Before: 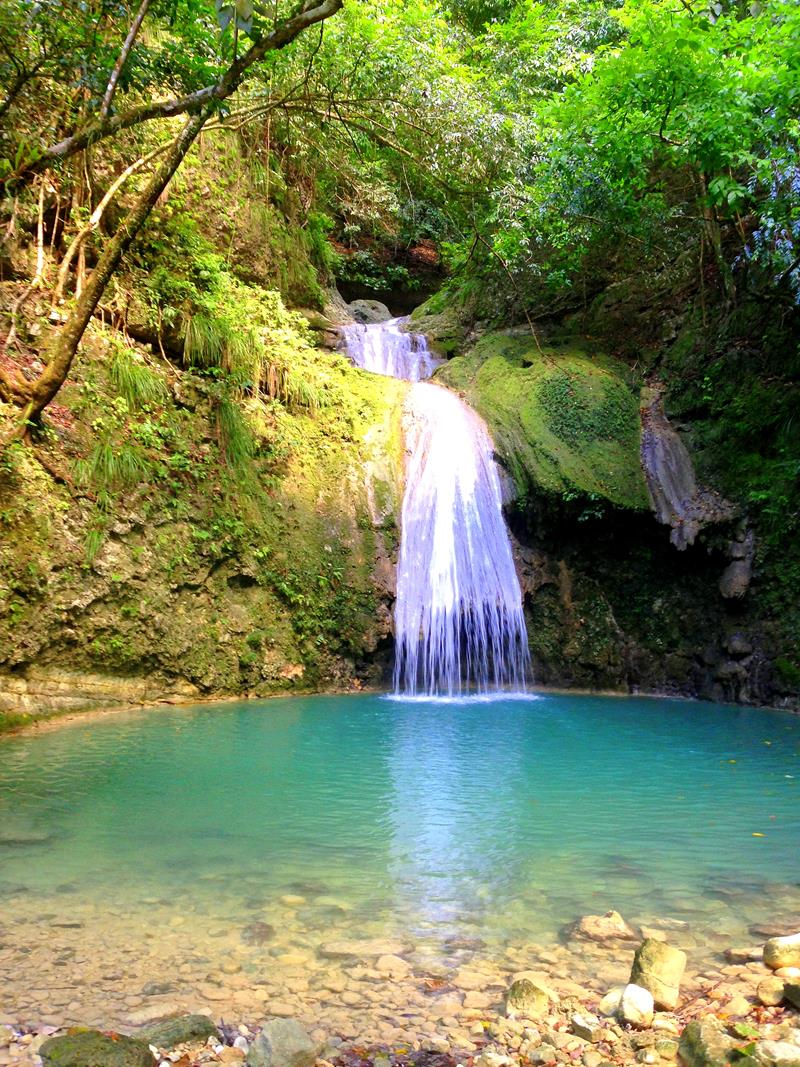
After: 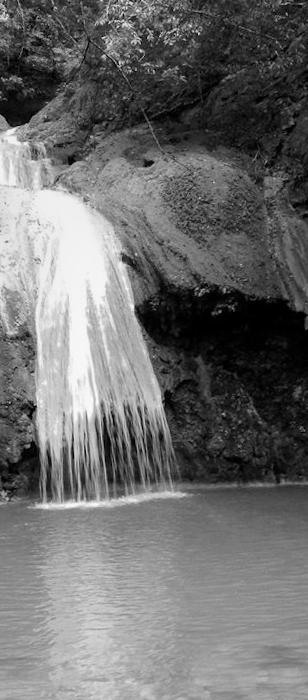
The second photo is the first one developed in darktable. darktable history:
crop: left 45.721%, top 13.393%, right 14.118%, bottom 10.01%
monochrome: a 14.95, b -89.96
rotate and perspective: rotation -4.57°, crop left 0.054, crop right 0.944, crop top 0.087, crop bottom 0.914
